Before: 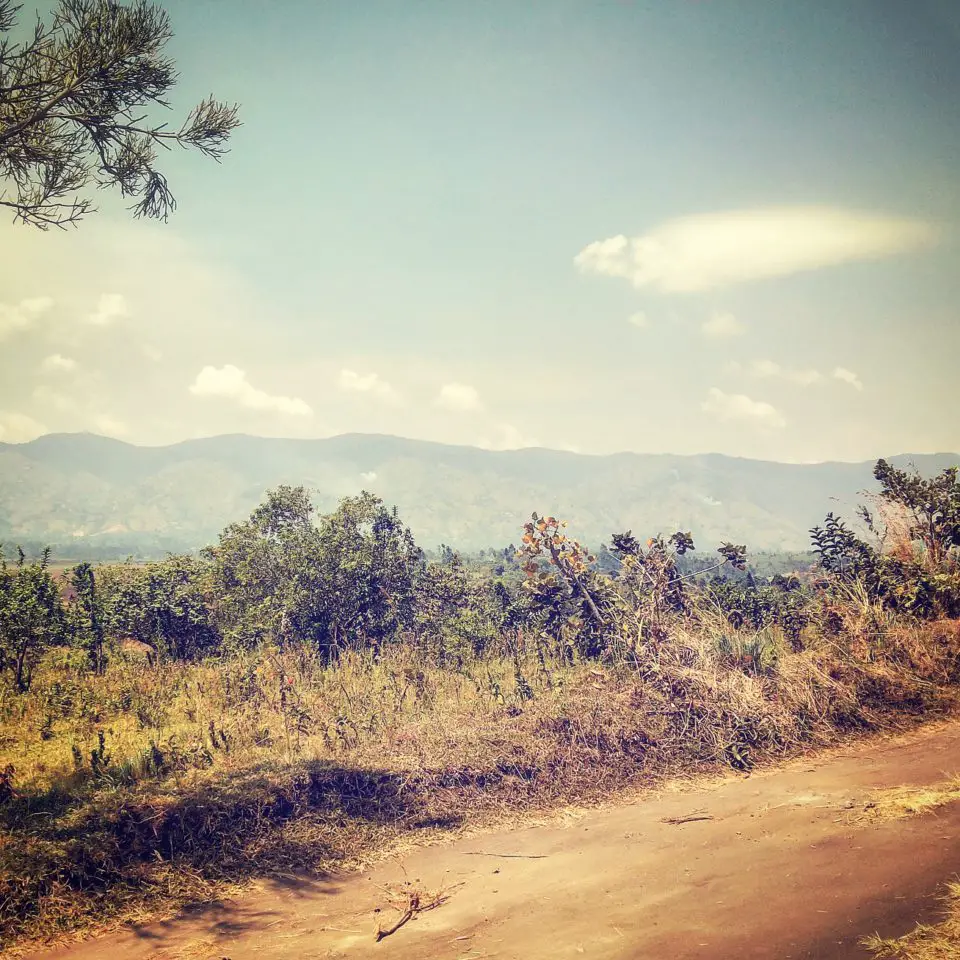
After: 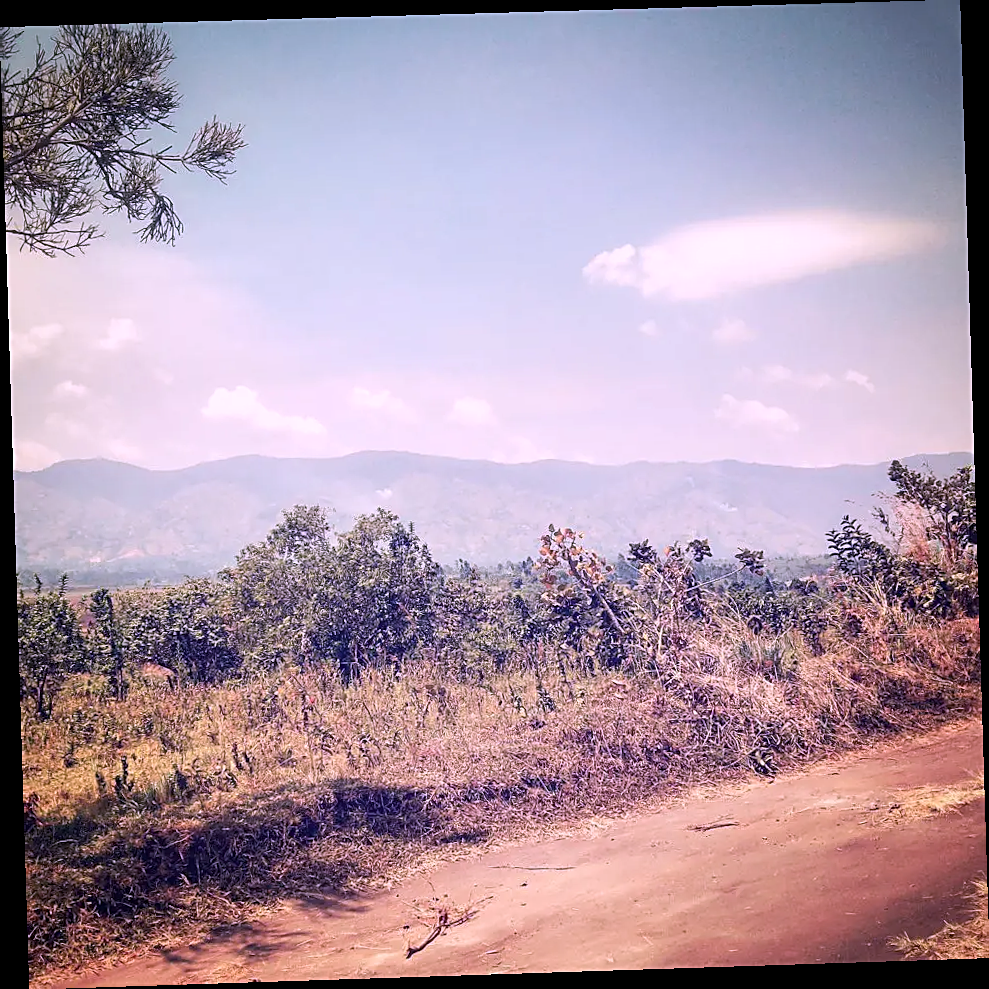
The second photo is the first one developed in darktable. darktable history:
sharpen: on, module defaults
color correction: highlights a* 15.03, highlights b* -25.07
rotate and perspective: rotation -1.77°, lens shift (horizontal) 0.004, automatic cropping off
